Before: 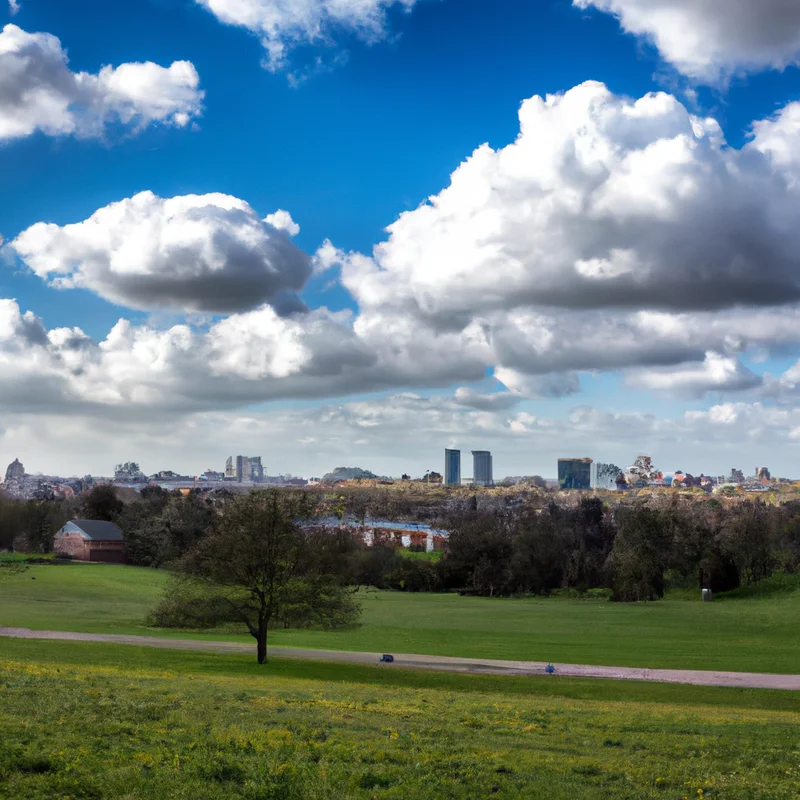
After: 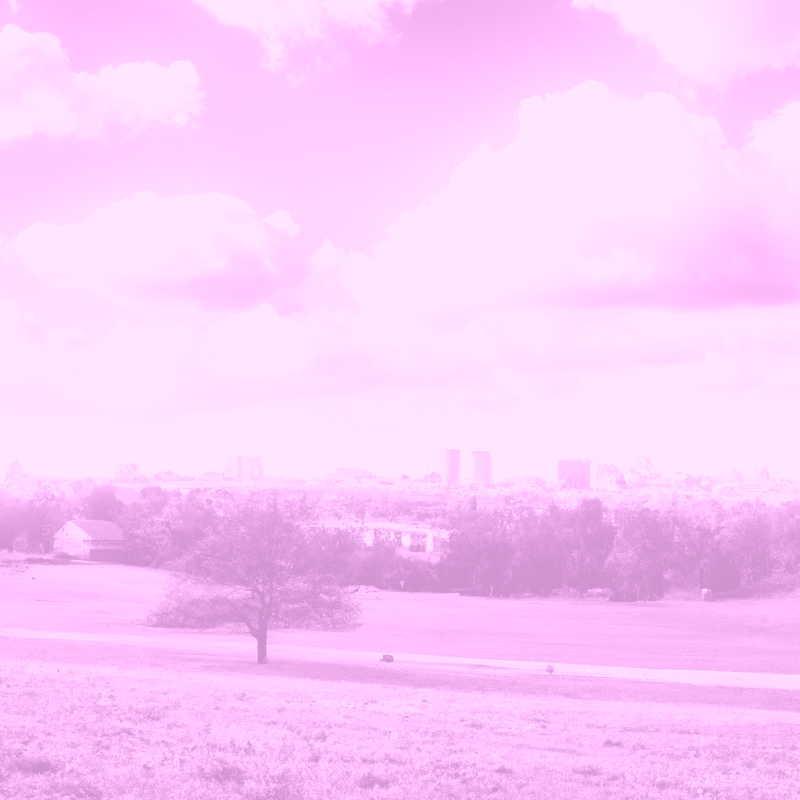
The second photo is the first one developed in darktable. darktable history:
colorize: hue 331.2°, saturation 75%, source mix 30.28%, lightness 70.52%, version 1
bloom: size 9%, threshold 100%, strength 7%
base curve: curves: ch0 [(0, 0) (0.007, 0.004) (0.027, 0.03) (0.046, 0.07) (0.207, 0.54) (0.442, 0.872) (0.673, 0.972) (1, 1)], preserve colors none
